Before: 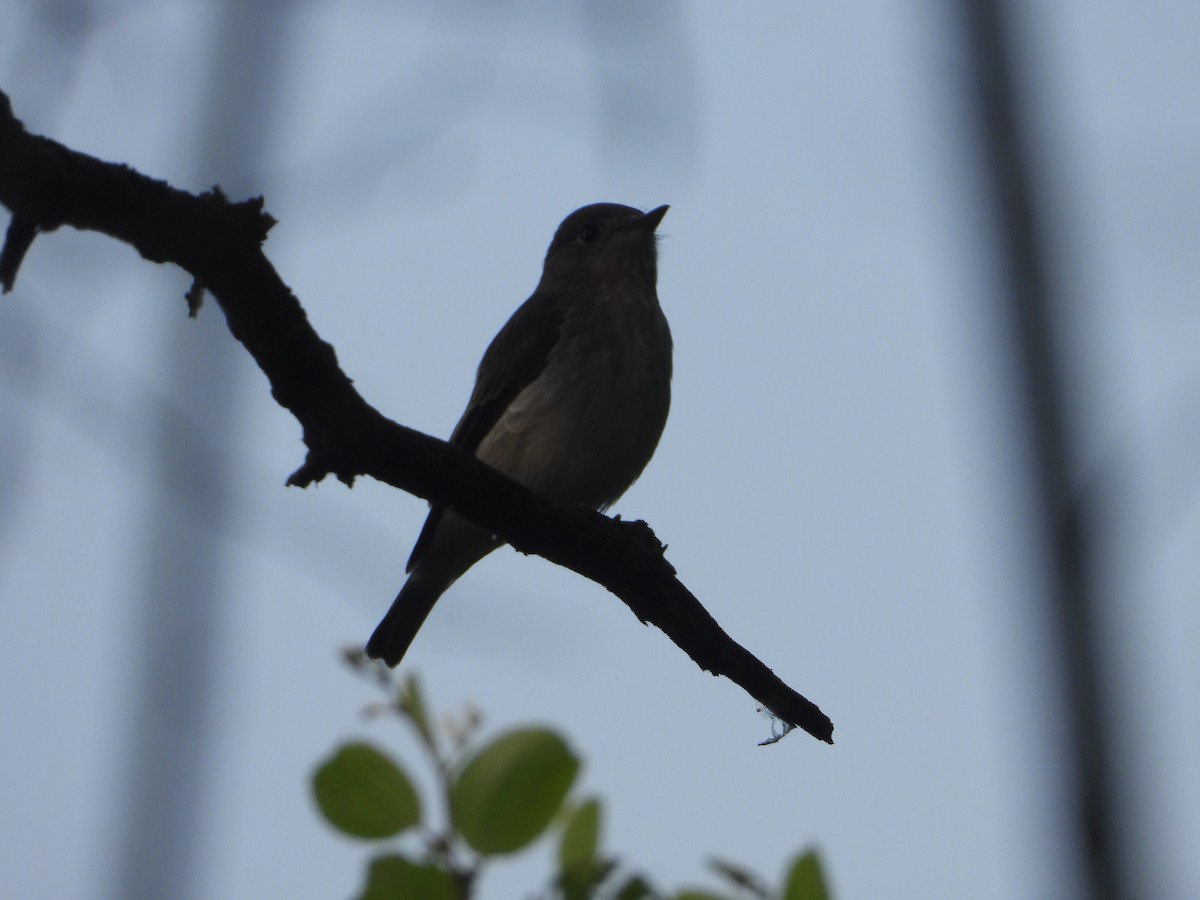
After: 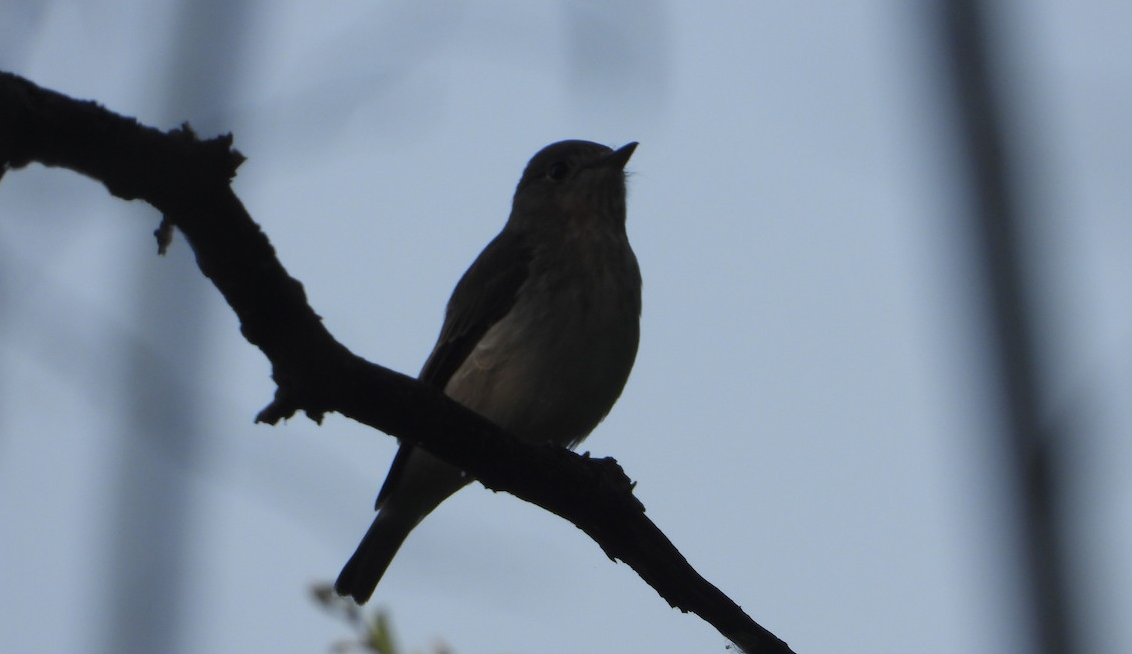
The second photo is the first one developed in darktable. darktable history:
crop: left 2.617%, top 7.007%, right 2.995%, bottom 20.271%
